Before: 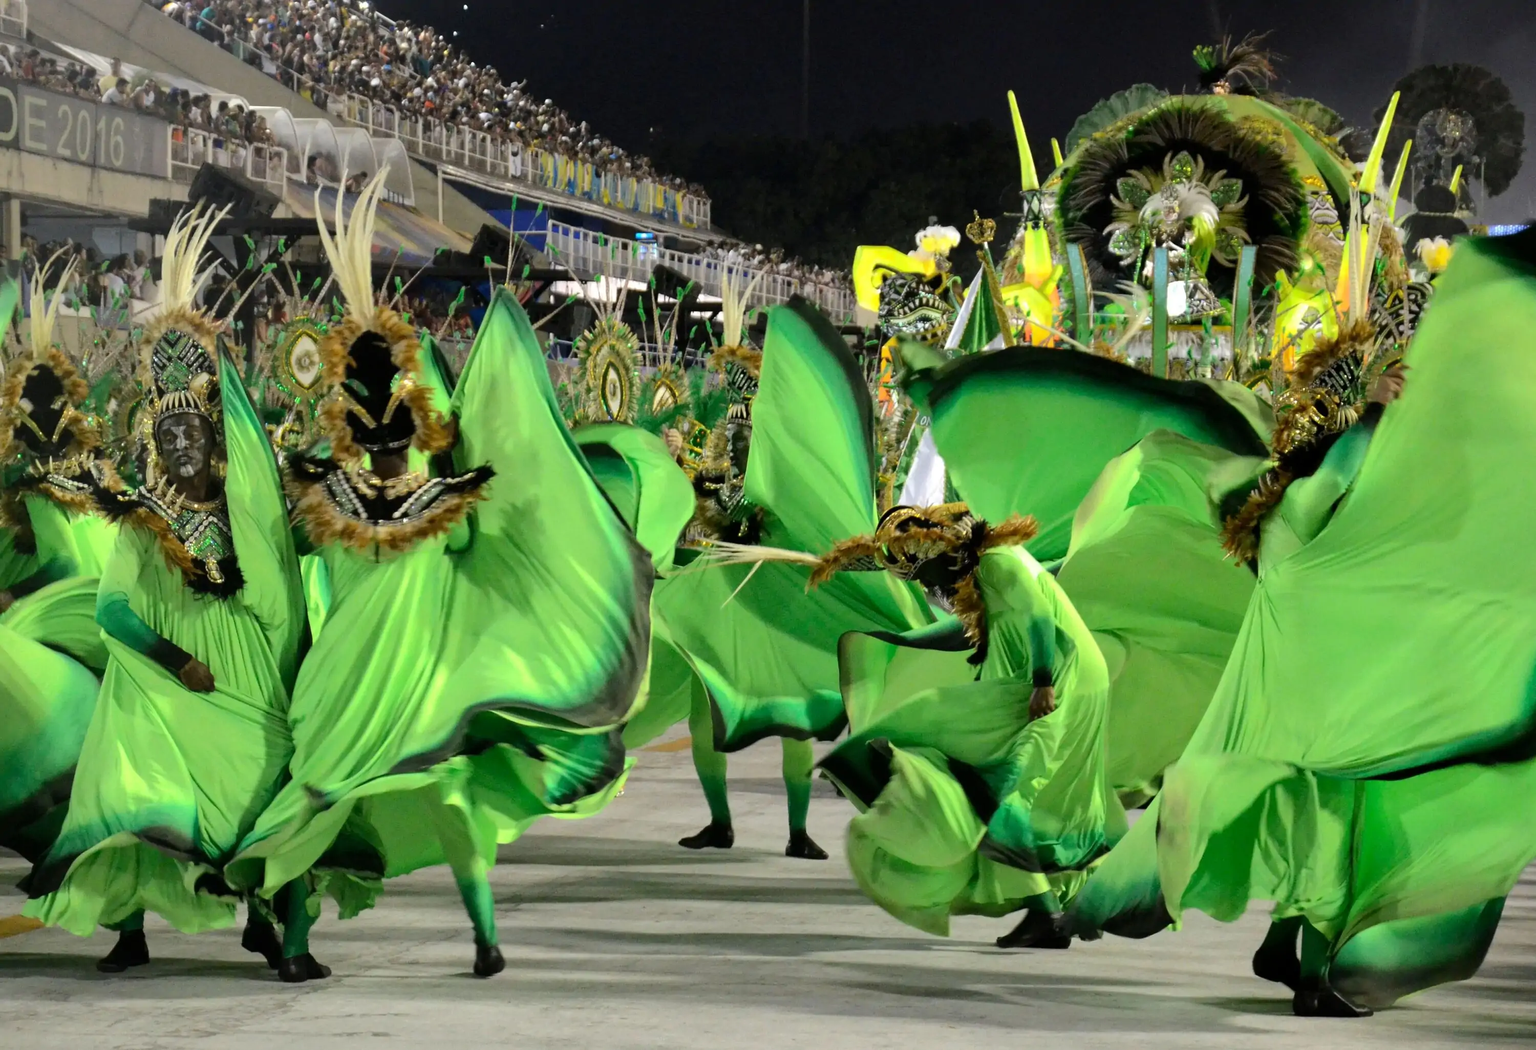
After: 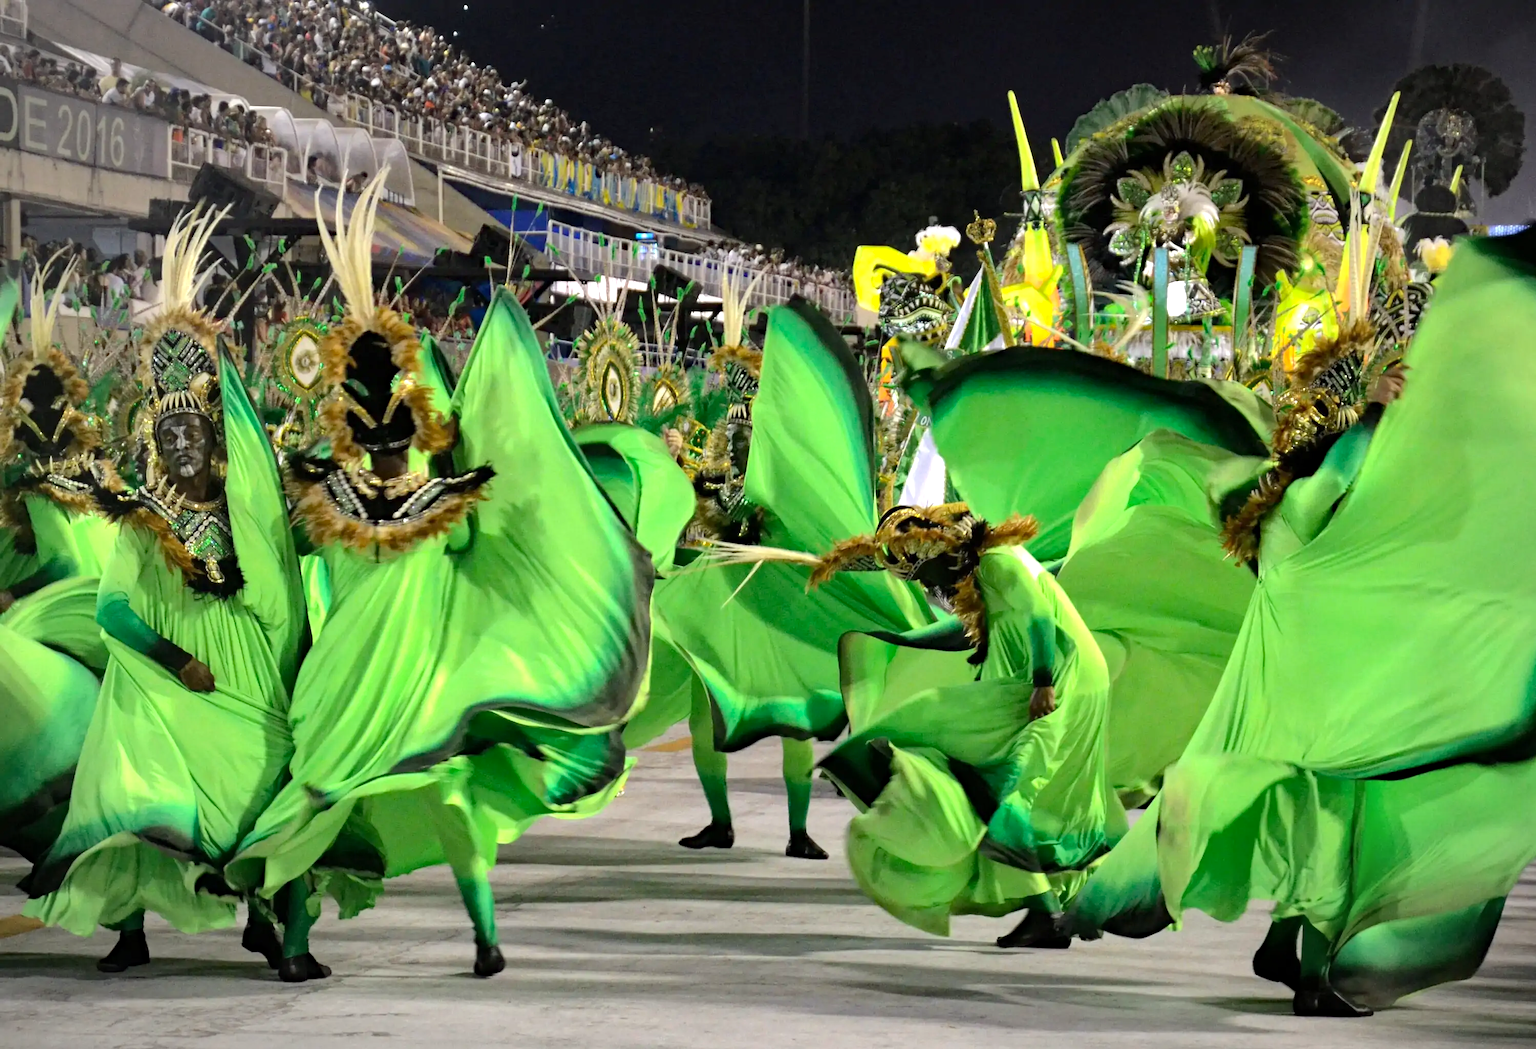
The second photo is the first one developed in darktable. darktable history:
vignetting: fall-off radius 100%, width/height ratio 1.337
exposure: exposure 0.4 EV, compensate highlight preservation false
haze removal: compatibility mode true, adaptive false
